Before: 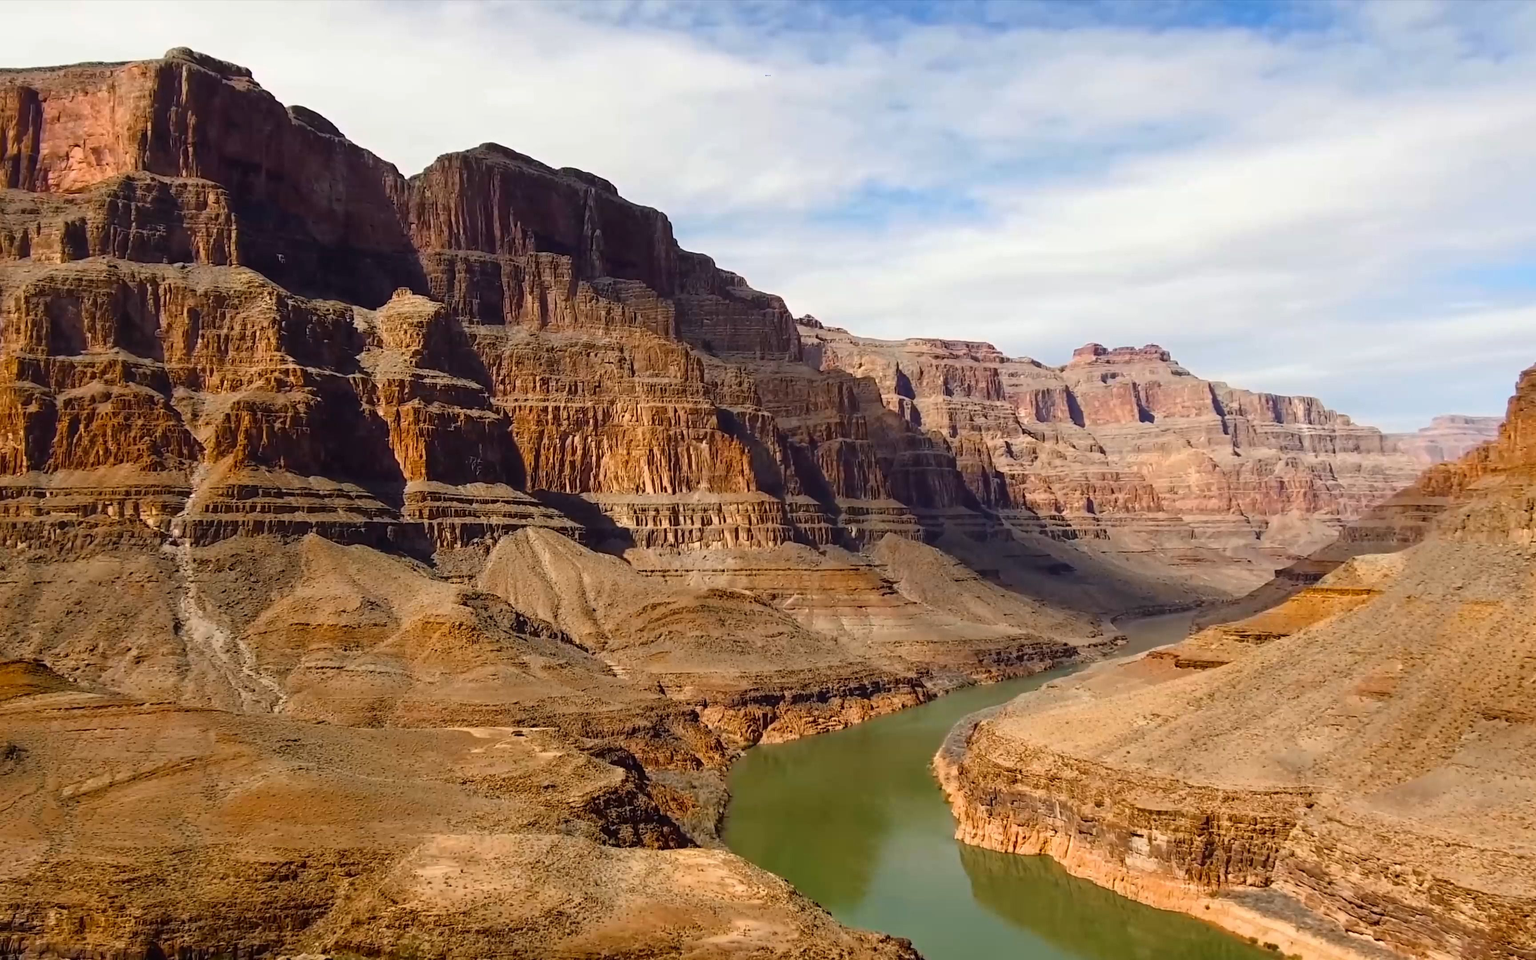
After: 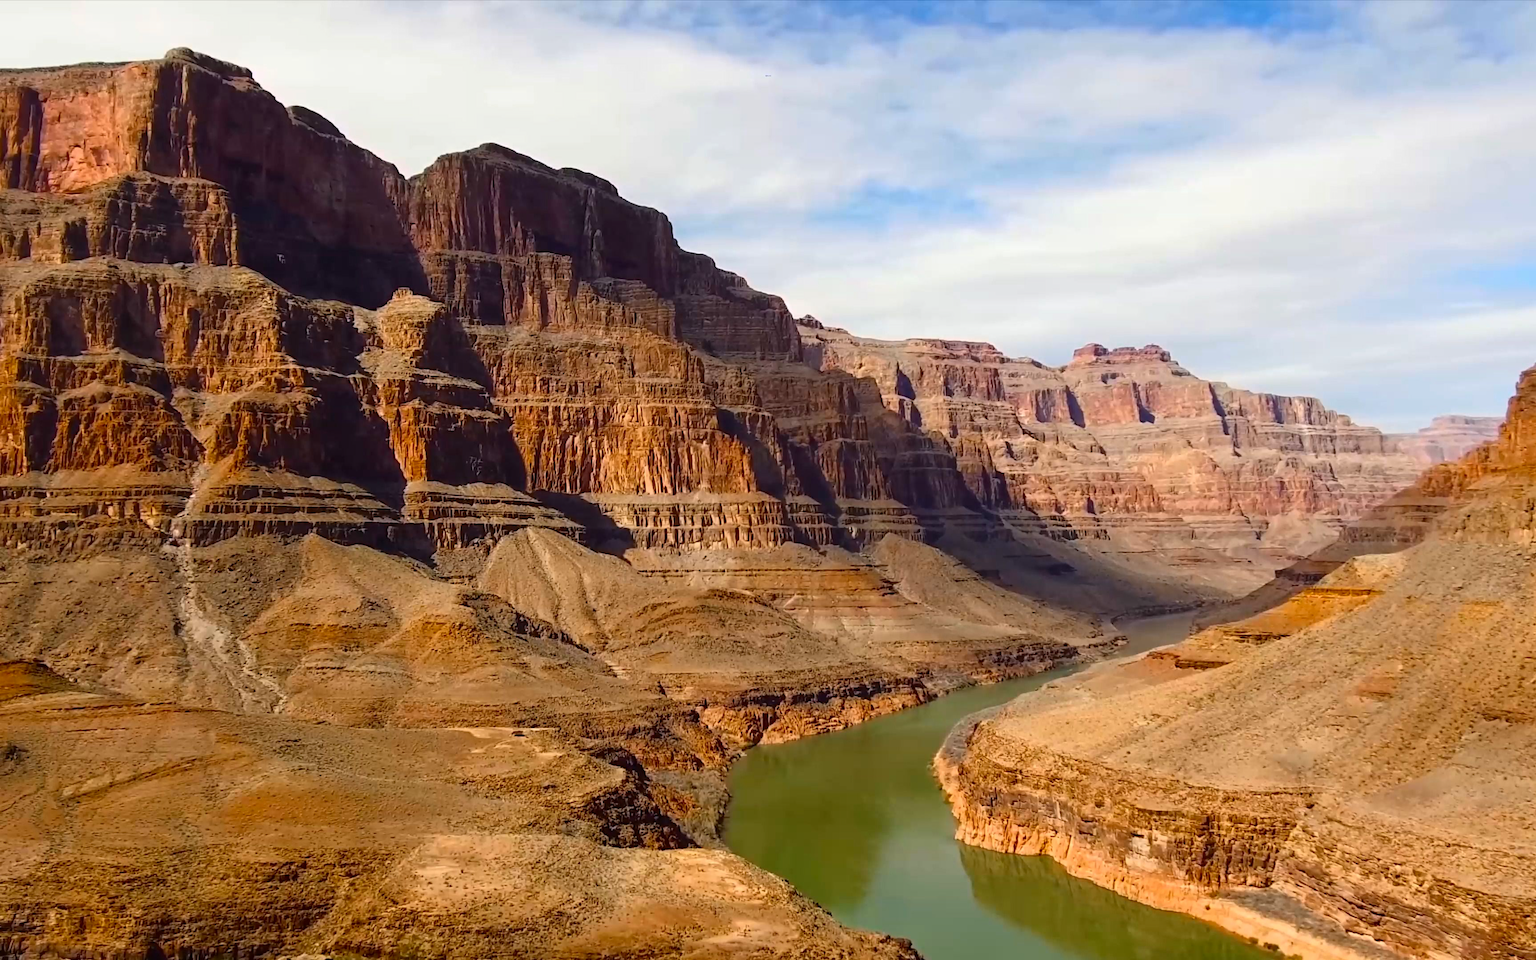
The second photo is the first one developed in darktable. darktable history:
contrast brightness saturation: contrast 0.04, saturation 0.152
